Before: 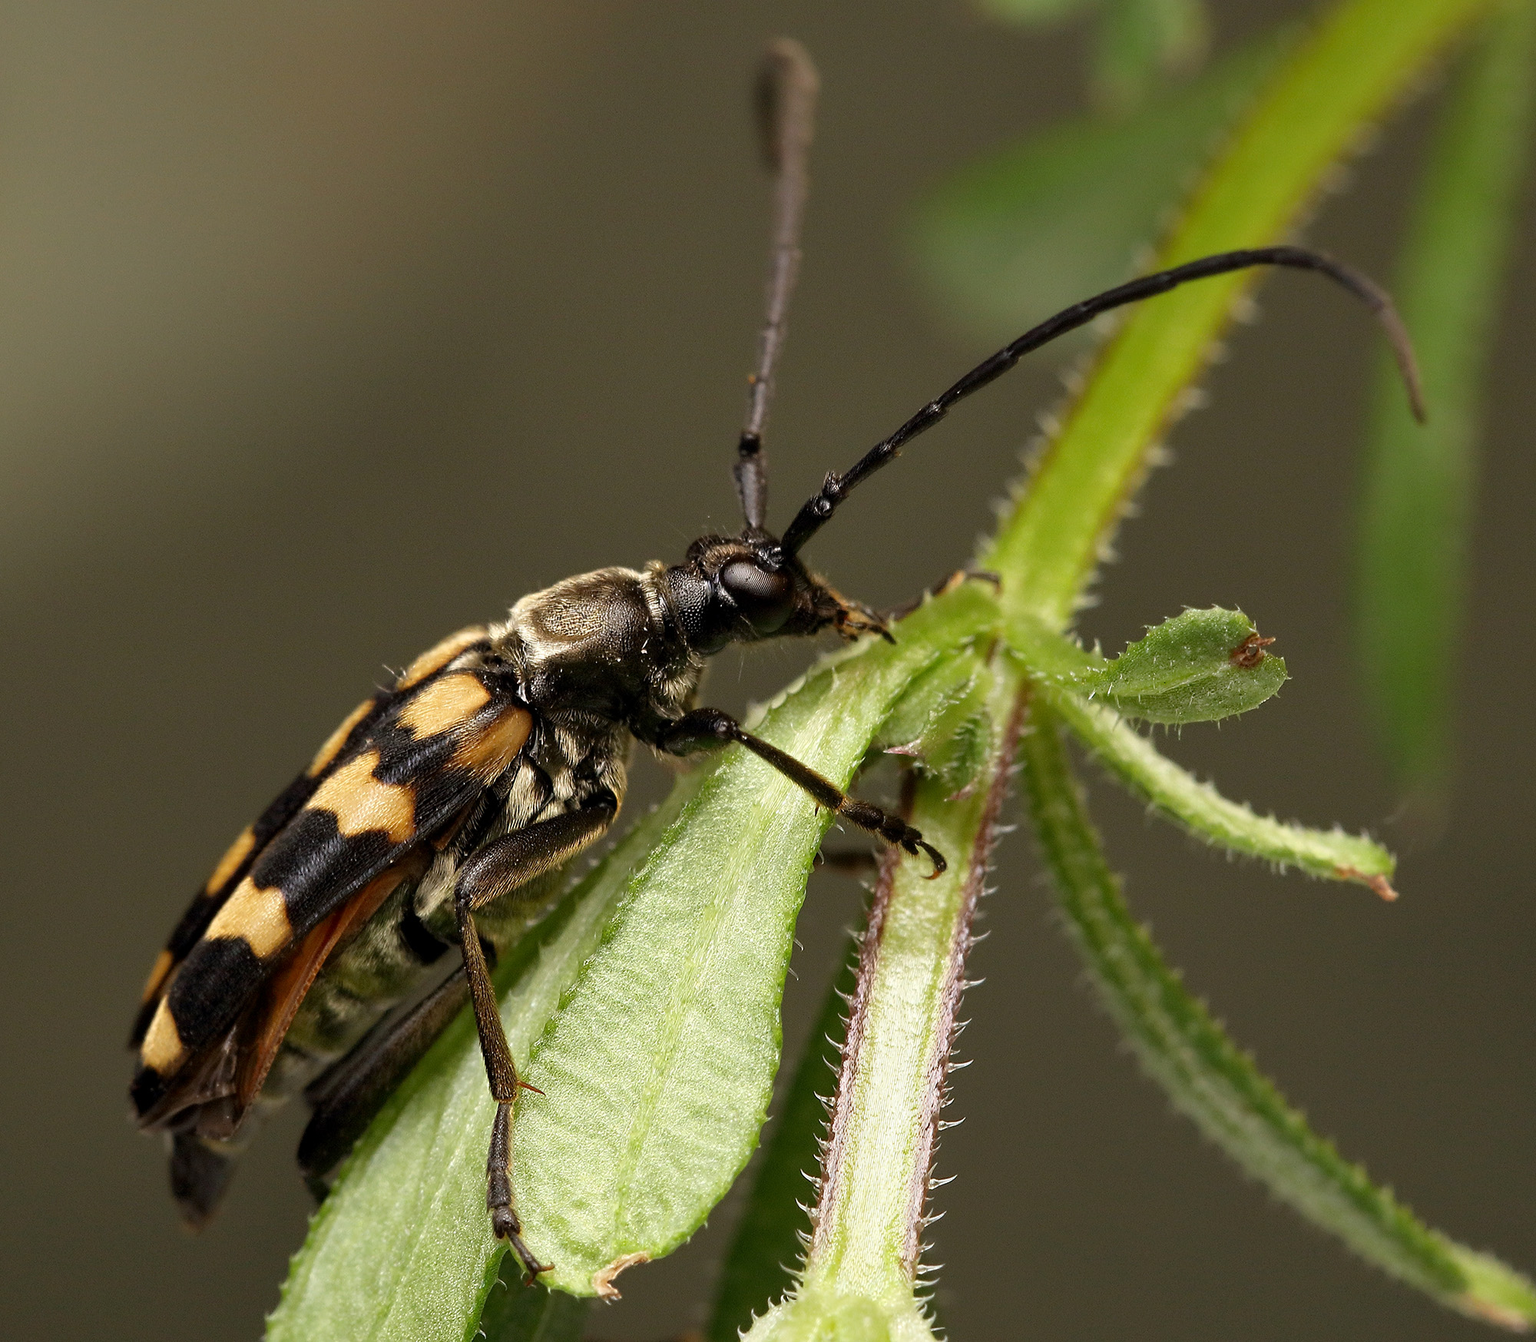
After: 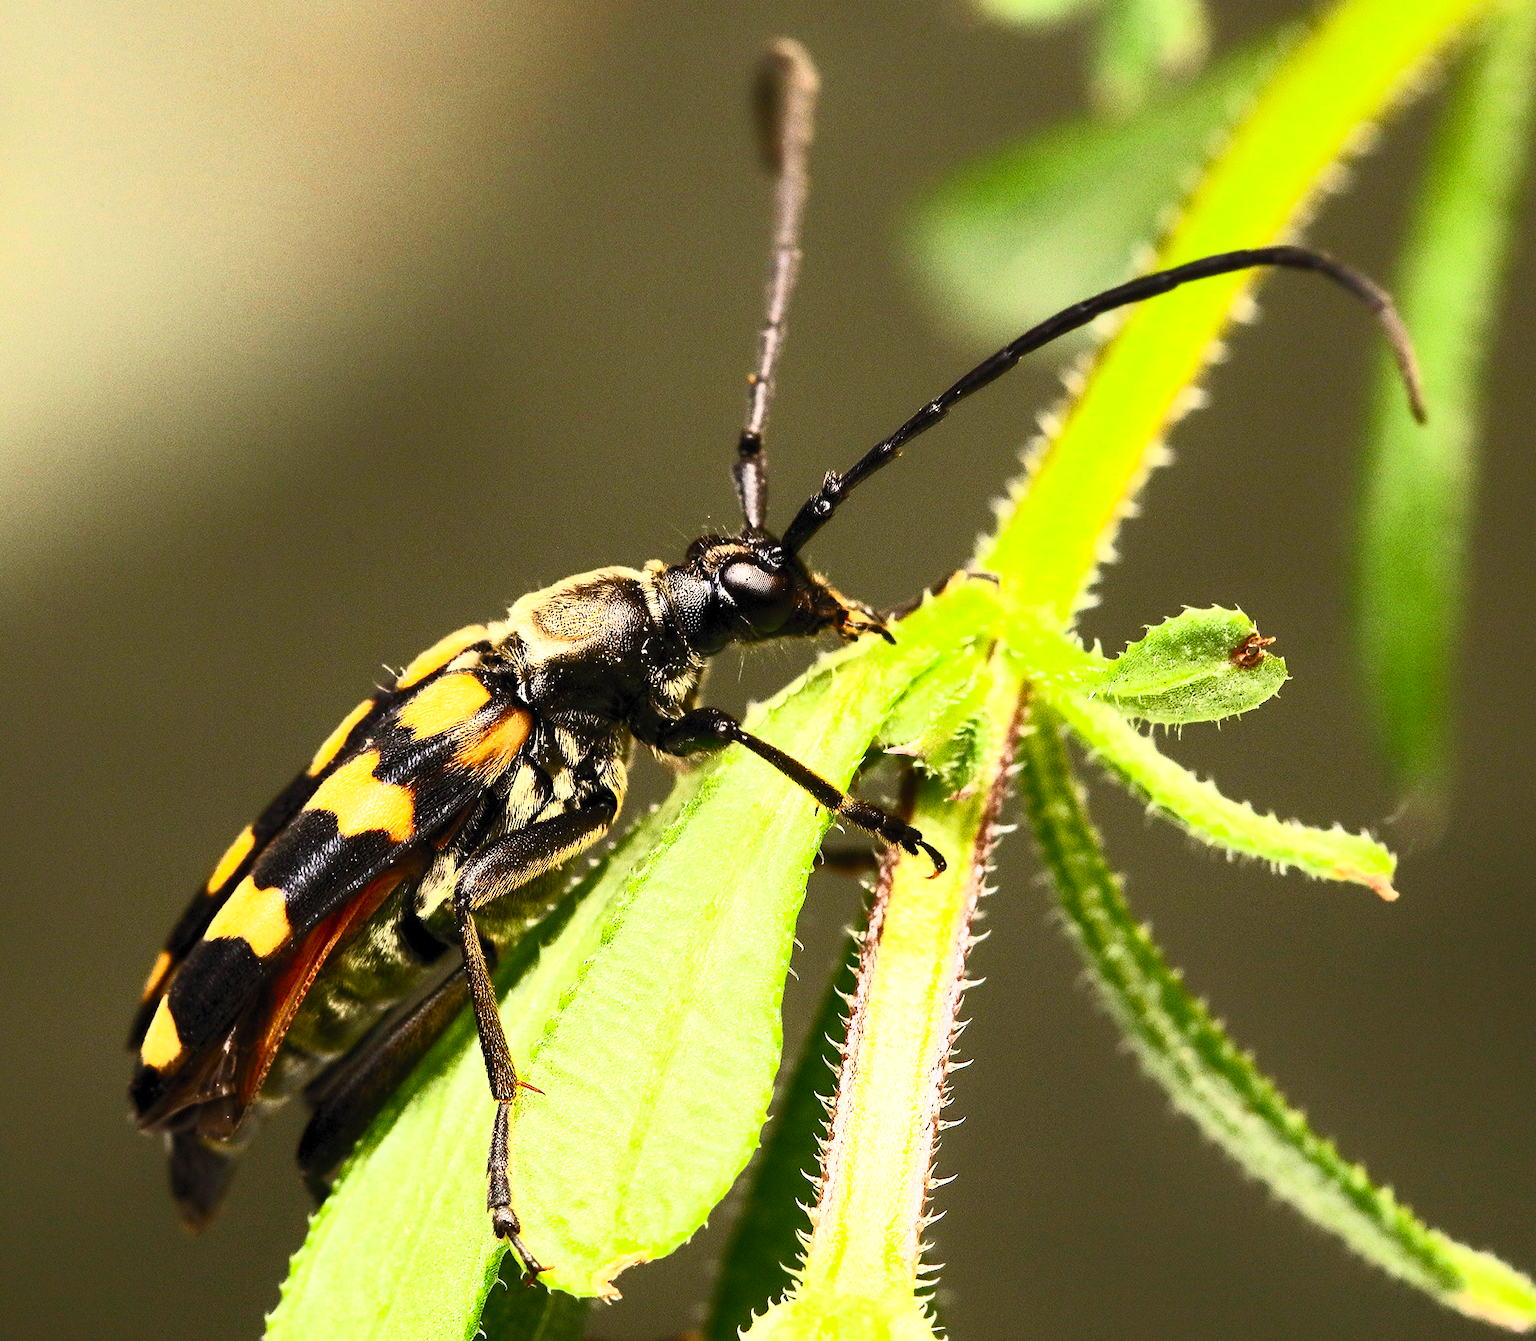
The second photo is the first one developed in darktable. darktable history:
tone equalizer: -8 EV -0.729 EV, -7 EV -0.739 EV, -6 EV -0.575 EV, -5 EV -0.416 EV, -3 EV 0.384 EV, -2 EV 0.6 EV, -1 EV 0.674 EV, +0 EV 0.734 EV
contrast brightness saturation: contrast 0.817, brightness 0.606, saturation 0.573
